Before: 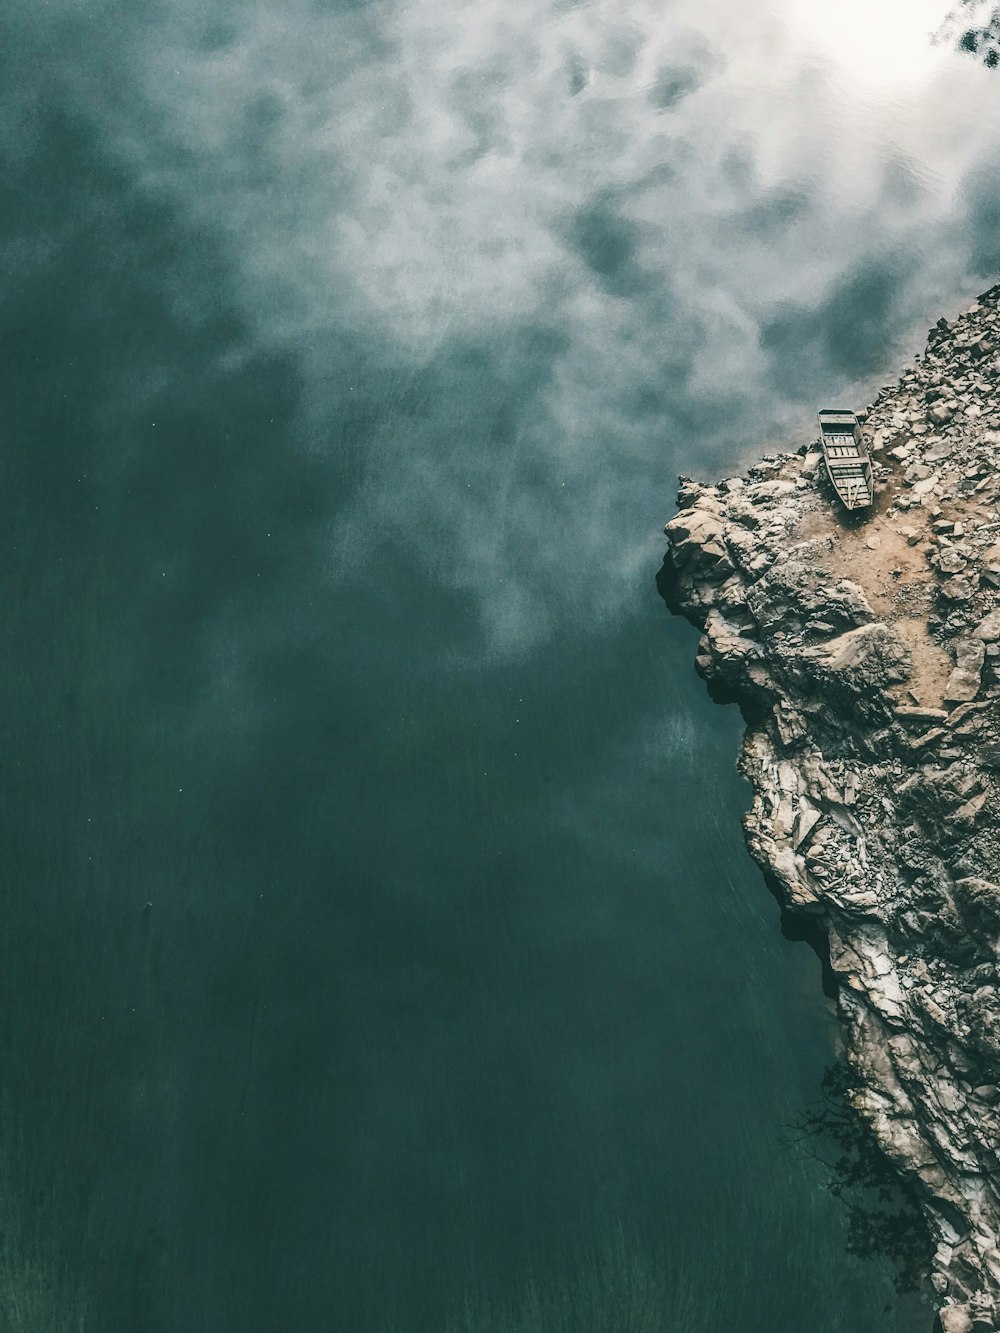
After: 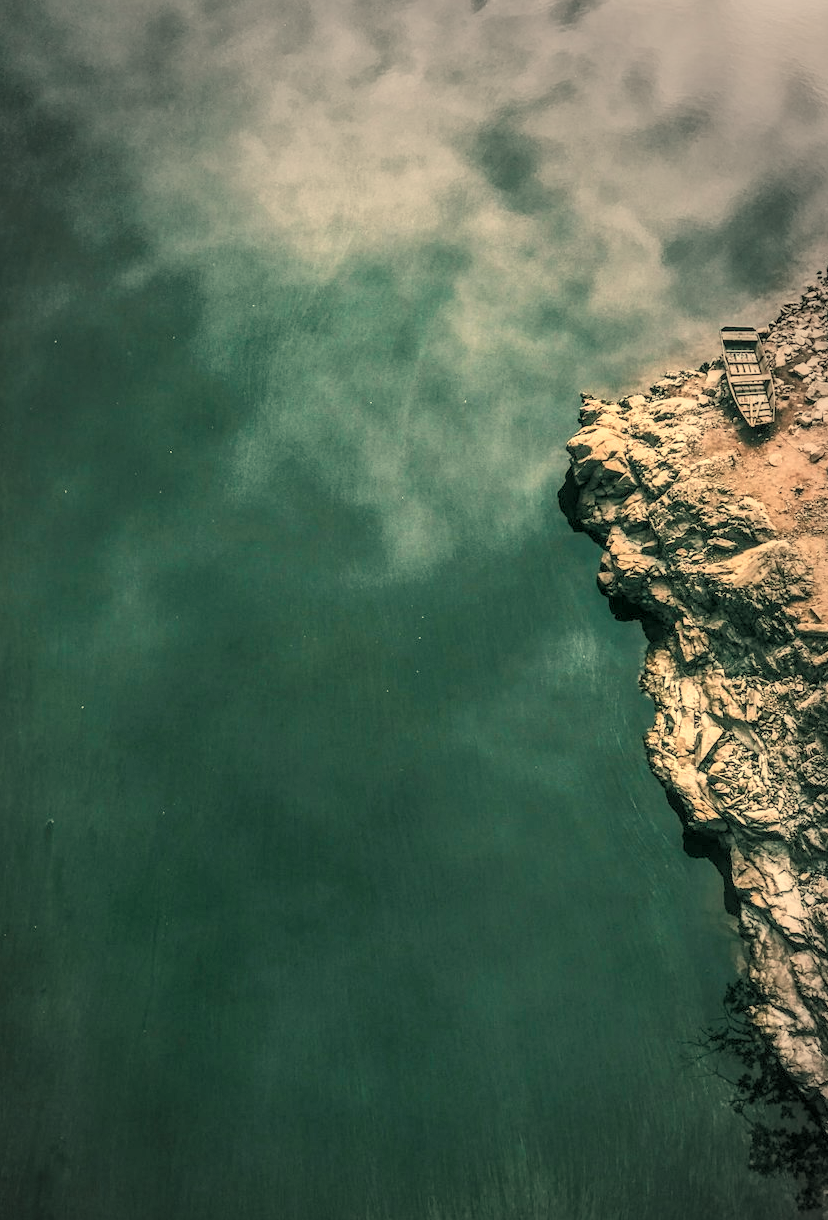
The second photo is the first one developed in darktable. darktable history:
crop: left 9.807%, top 6.259%, right 7.334%, bottom 2.177%
vignetting: fall-off start 64.63%, center (-0.034, 0.148), width/height ratio 0.881
local contrast: on, module defaults
rgb levels: levels [[0.013, 0.434, 0.89], [0, 0.5, 1], [0, 0.5, 1]]
white balance: red 1.138, green 0.996, blue 0.812
contrast brightness saturation: contrast 0.05, brightness 0.06, saturation 0.01
